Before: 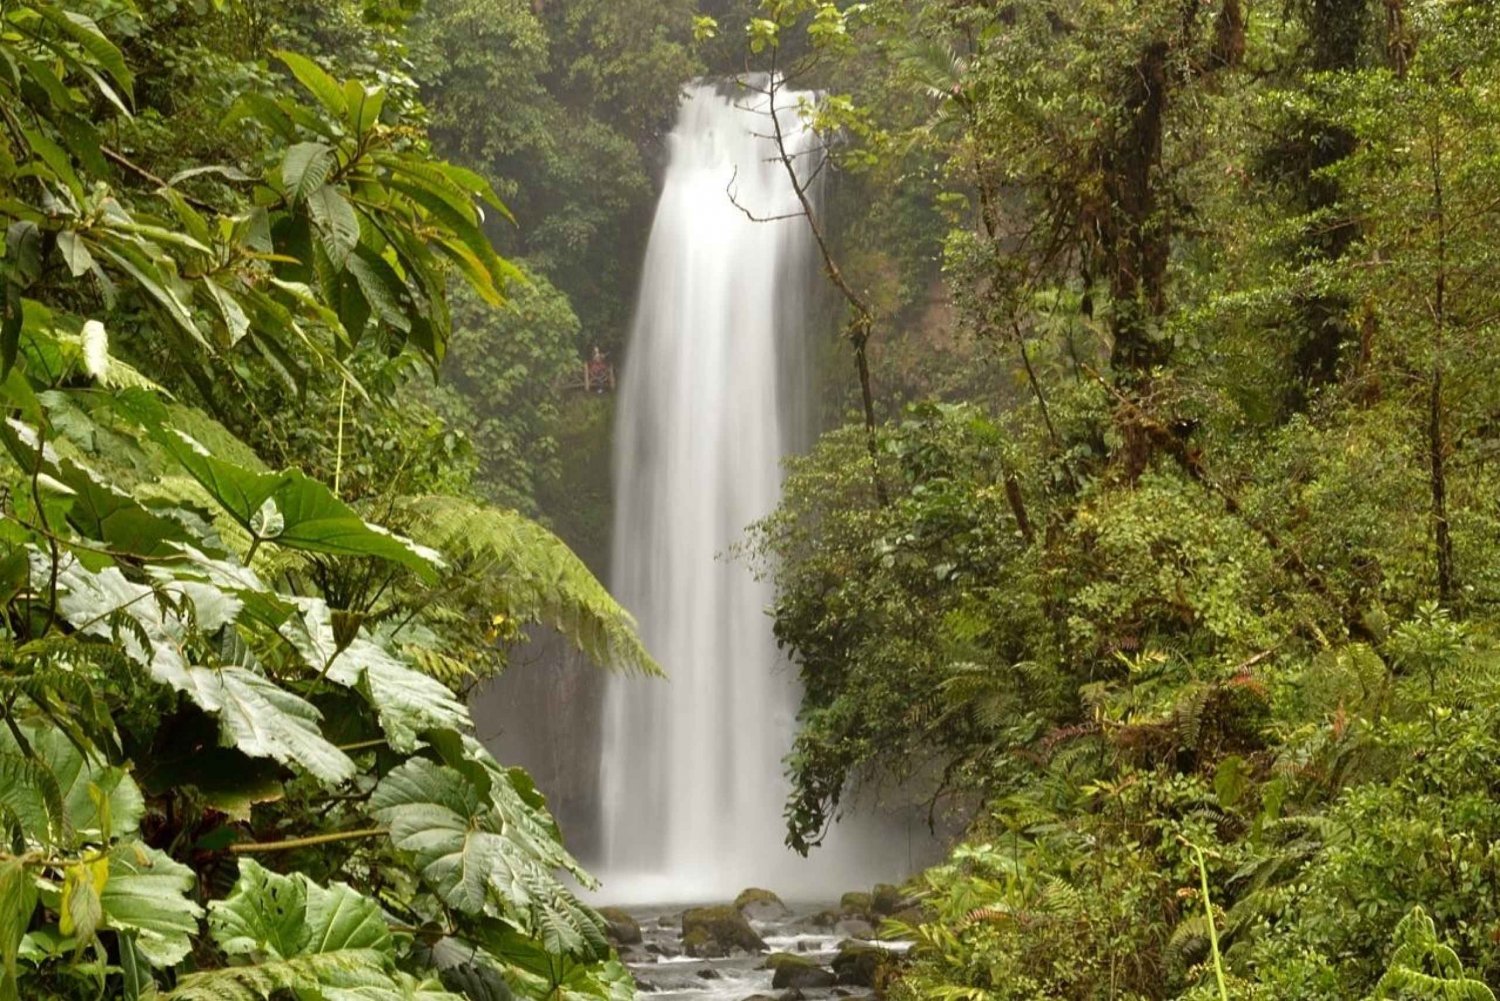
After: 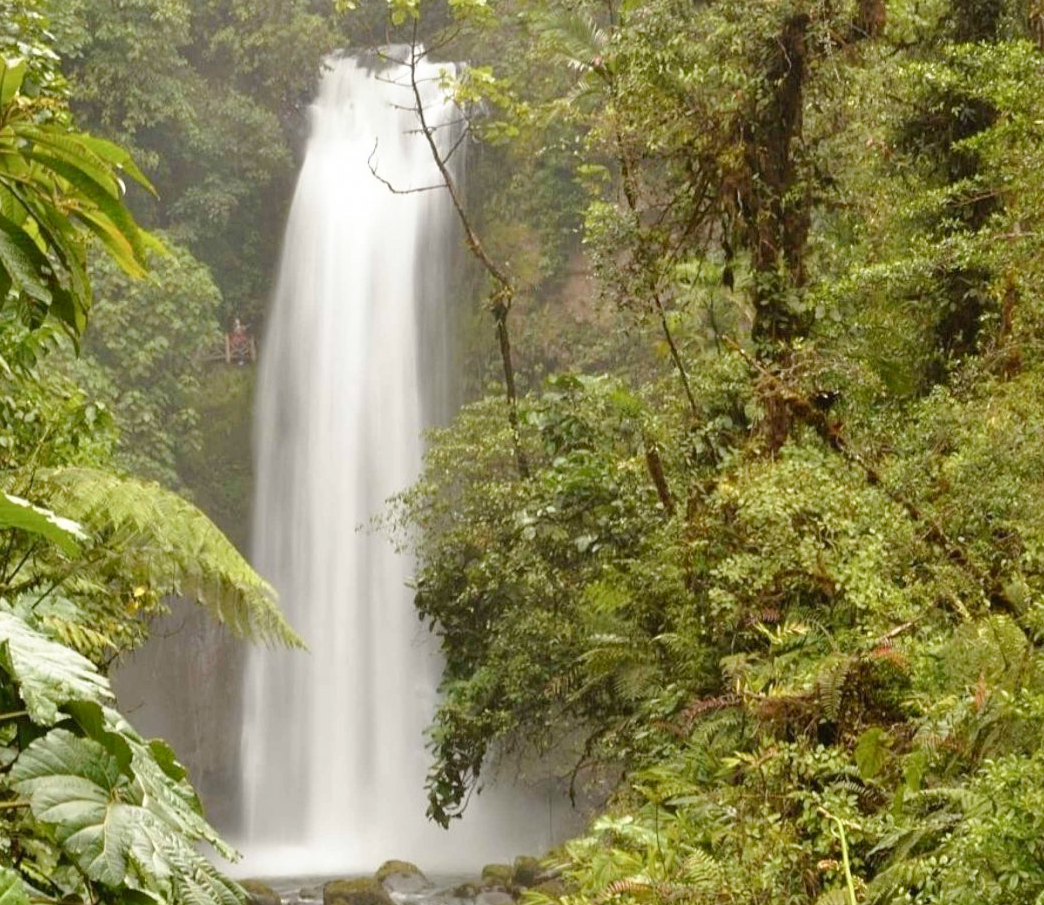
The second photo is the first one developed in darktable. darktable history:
crop and rotate: left 23.973%, top 2.807%, right 6.425%, bottom 6.769%
tone curve: curves: ch0 [(0, 0) (0.003, 0.022) (0.011, 0.025) (0.025, 0.032) (0.044, 0.055) (0.069, 0.089) (0.1, 0.133) (0.136, 0.18) (0.177, 0.231) (0.224, 0.291) (0.277, 0.35) (0.335, 0.42) (0.399, 0.496) (0.468, 0.561) (0.543, 0.632) (0.623, 0.706) (0.709, 0.783) (0.801, 0.865) (0.898, 0.947) (1, 1)], preserve colors none
